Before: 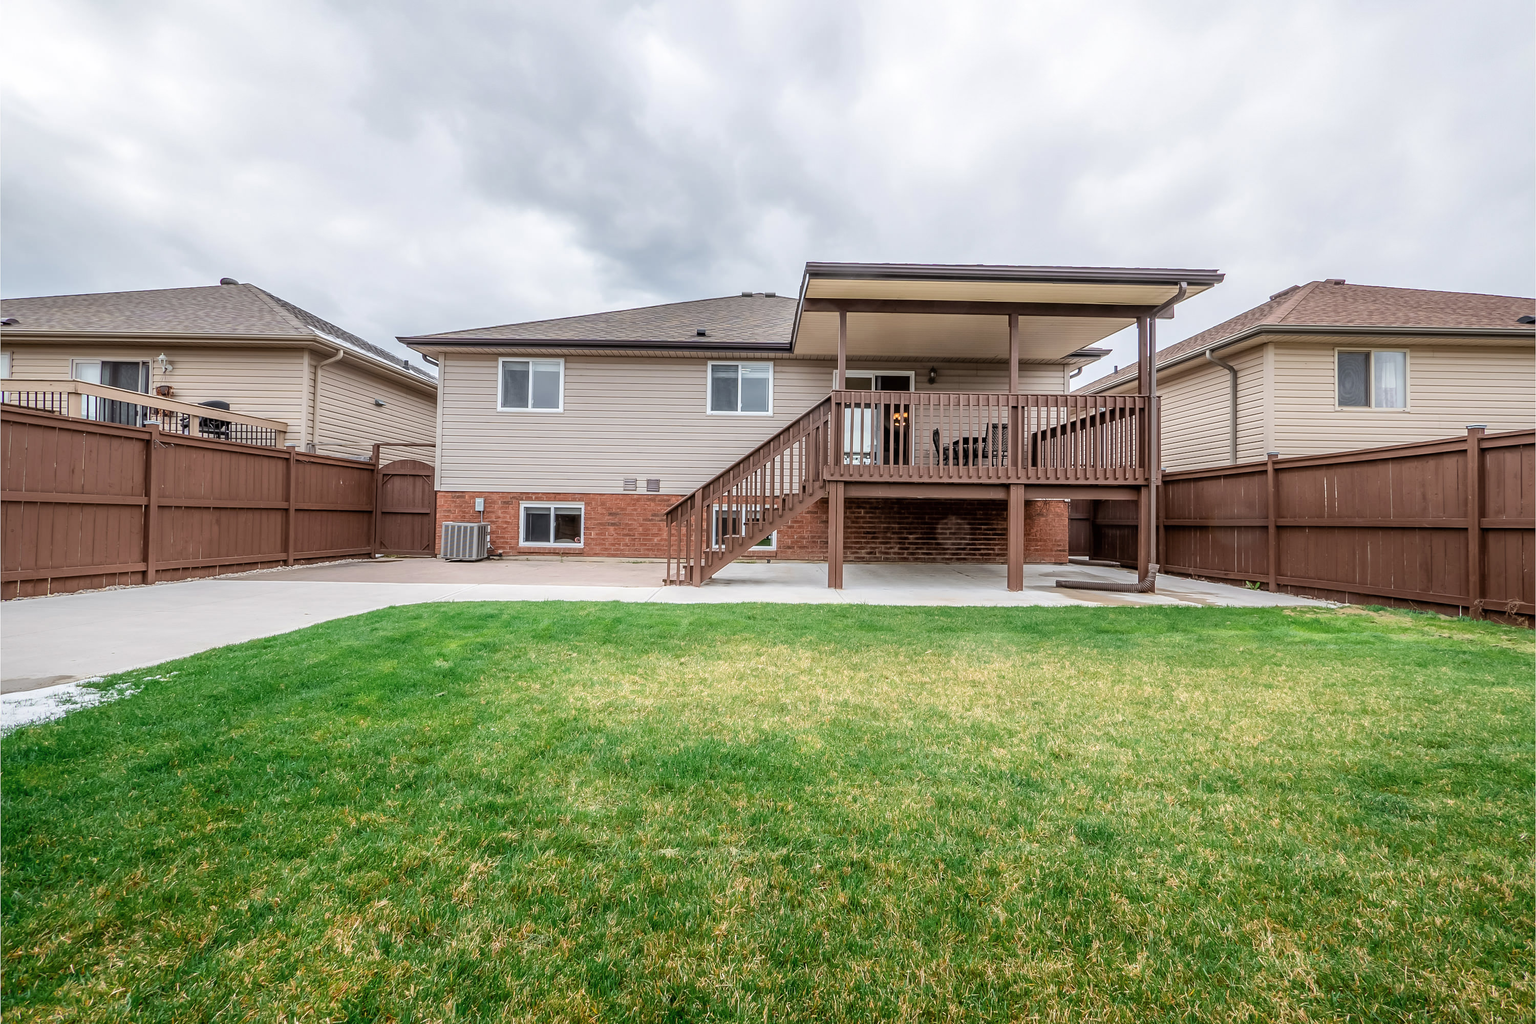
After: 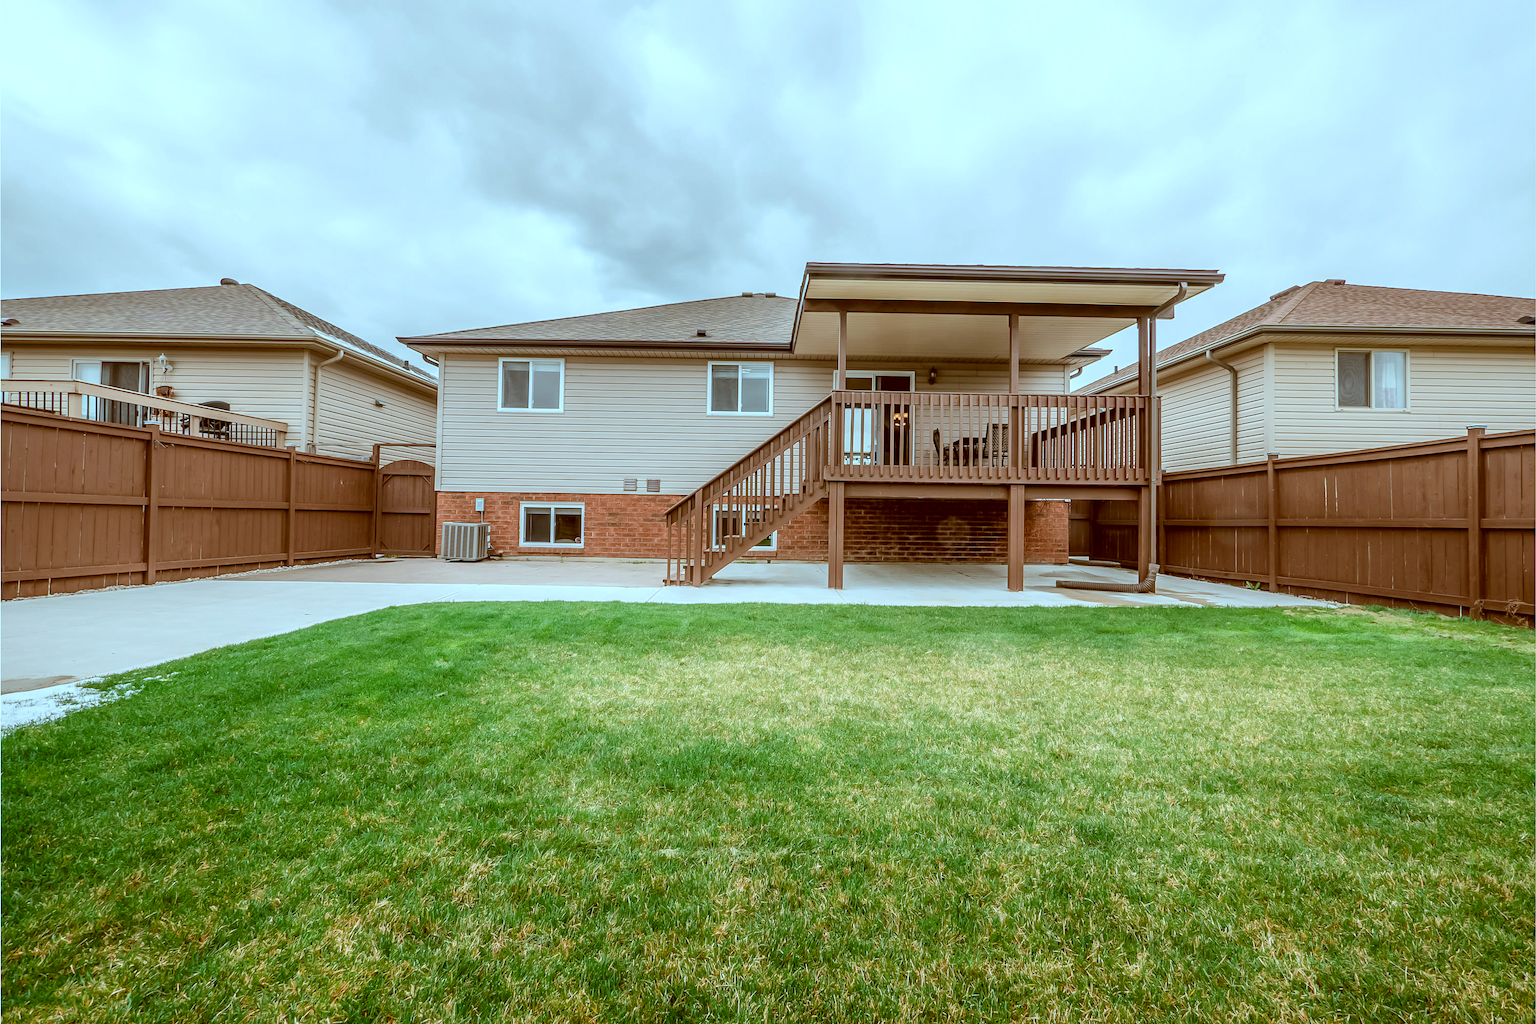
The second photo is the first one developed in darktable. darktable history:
color correction: highlights a* -13.85, highlights b* -16.44, shadows a* 10.46, shadows b* 29.17
